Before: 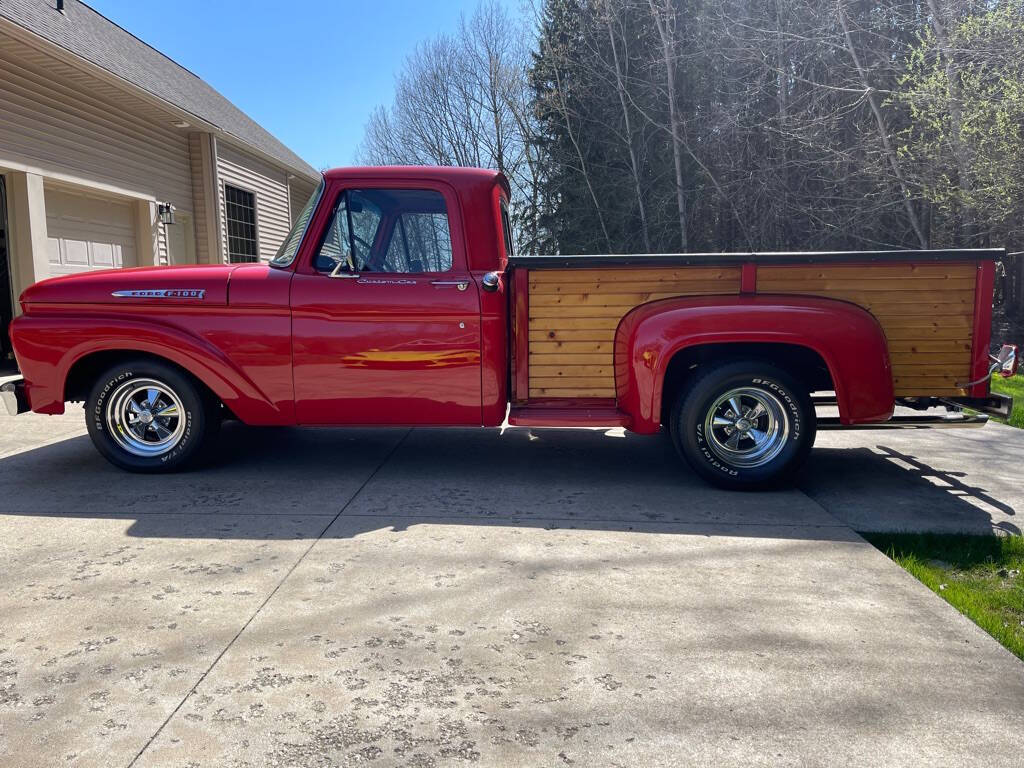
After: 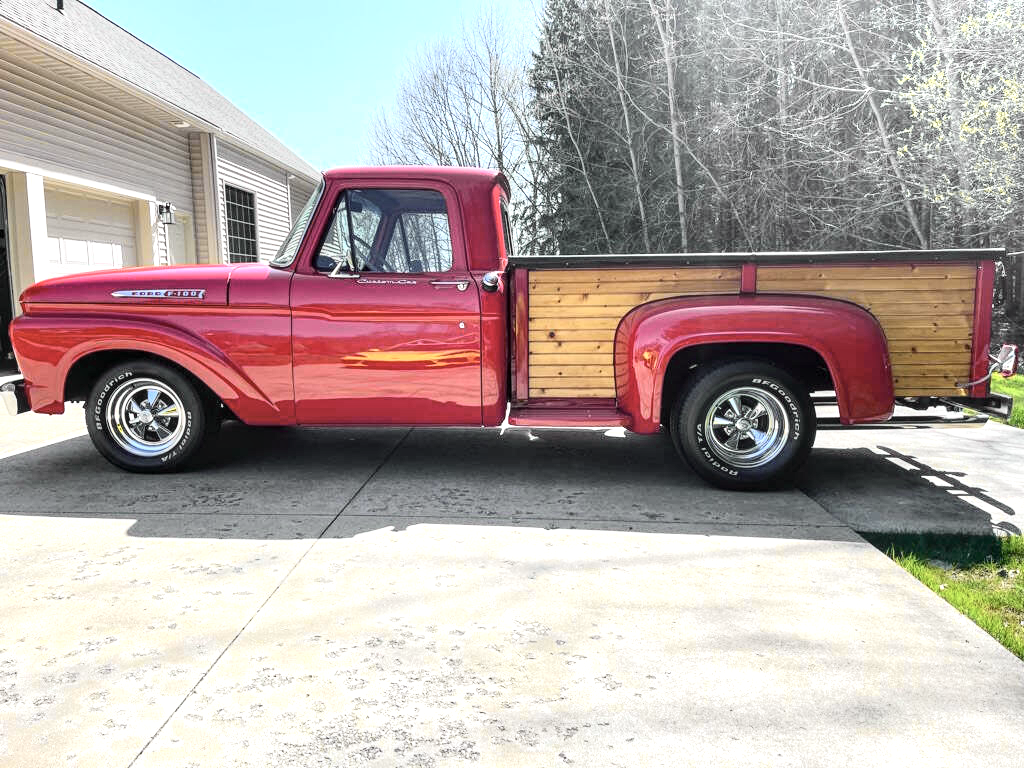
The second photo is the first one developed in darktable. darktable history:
local contrast: detail 130%
exposure: black level correction 0, exposure 1.1 EV, compensate exposure bias true, compensate highlight preservation false
contrast brightness saturation: contrast 0.1, saturation -0.36
tone curve: curves: ch0 [(0, 0.012) (0.093, 0.11) (0.345, 0.425) (0.457, 0.562) (0.628, 0.738) (0.839, 0.909) (0.998, 0.978)]; ch1 [(0, 0) (0.437, 0.408) (0.472, 0.47) (0.502, 0.497) (0.527, 0.523) (0.568, 0.577) (0.62, 0.66) (0.669, 0.748) (0.859, 0.899) (1, 1)]; ch2 [(0, 0) (0.33, 0.301) (0.421, 0.443) (0.473, 0.498) (0.509, 0.502) (0.535, 0.545) (0.549, 0.576) (0.644, 0.703) (1, 1)], color space Lab, independent channels, preserve colors none
